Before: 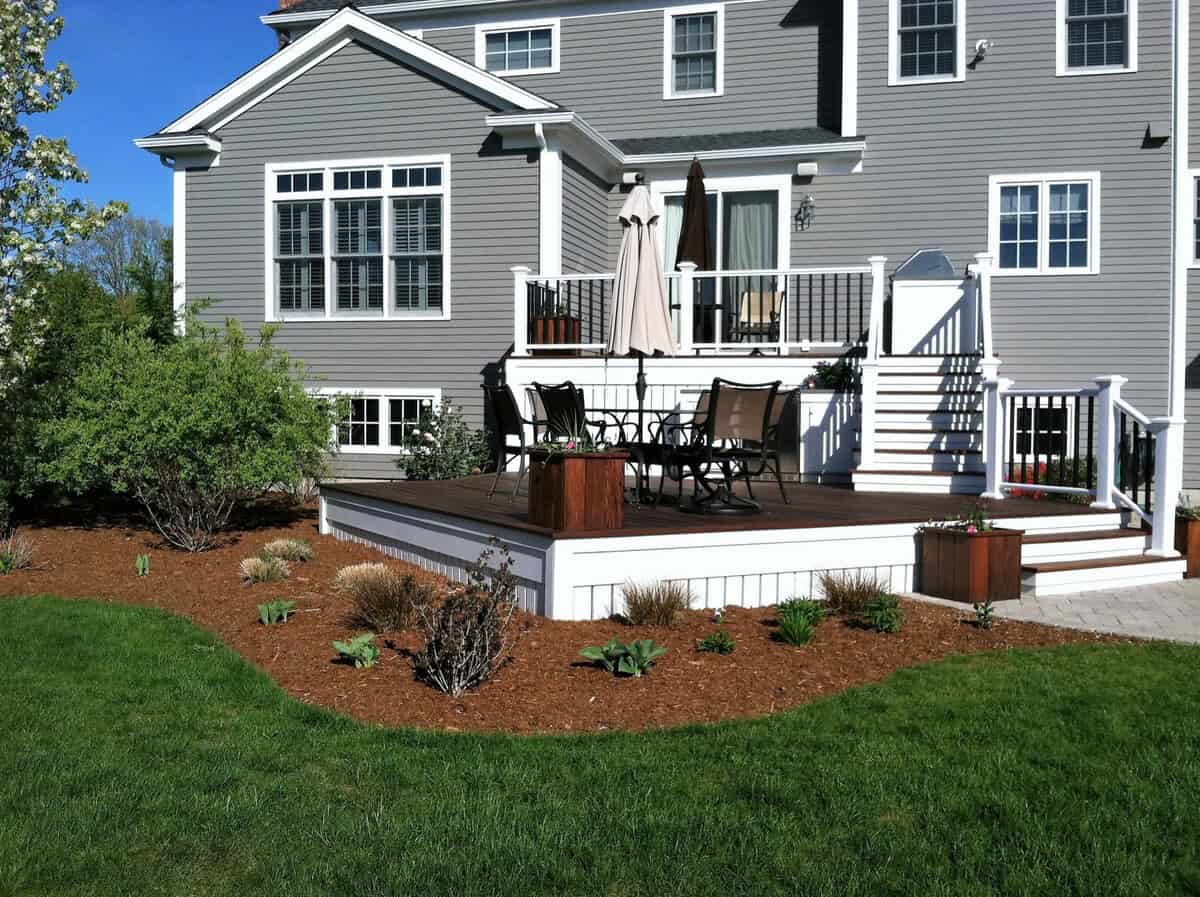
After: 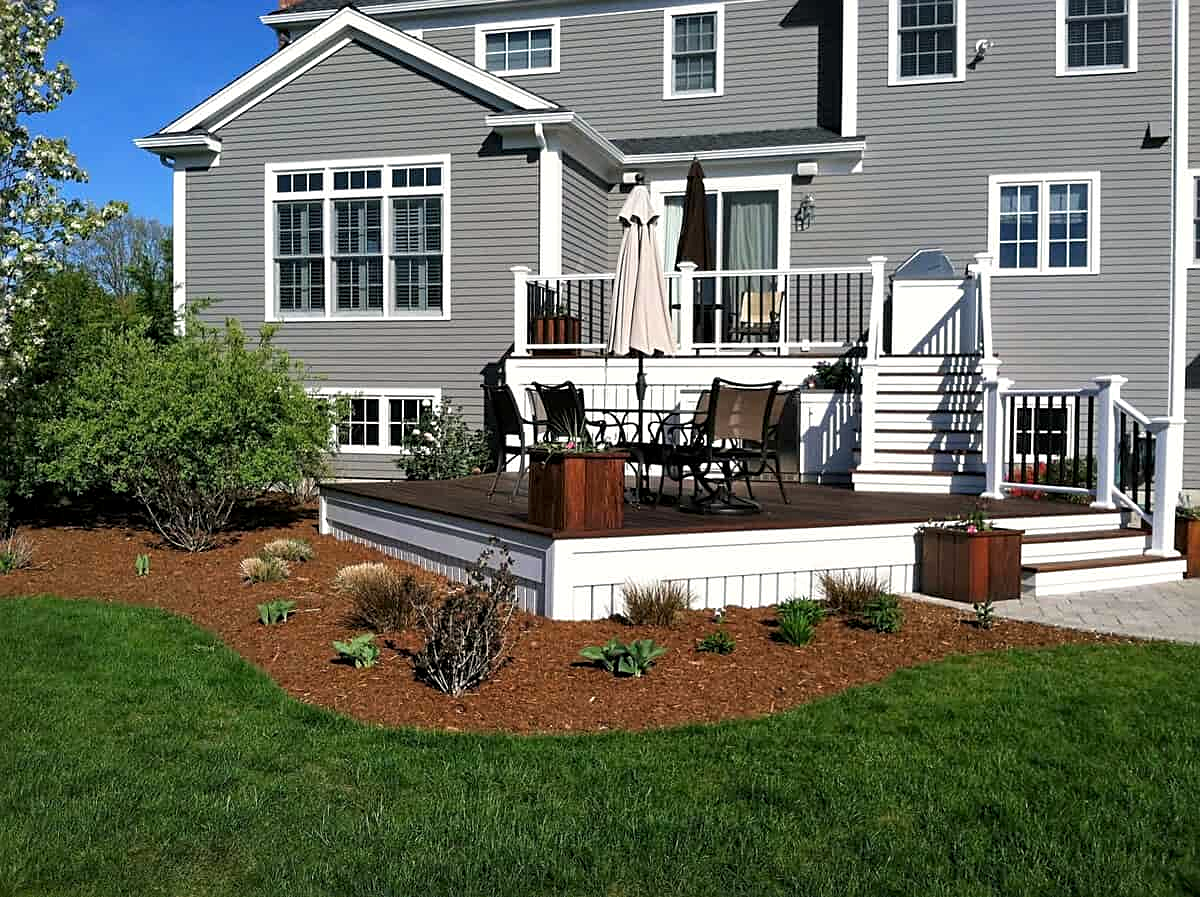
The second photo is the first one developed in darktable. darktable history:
local contrast: highlights 100%, shadows 100%, detail 120%, midtone range 0.2
color correction: highlights a* 0.816, highlights b* 2.78, saturation 1.1
sharpen: on, module defaults
